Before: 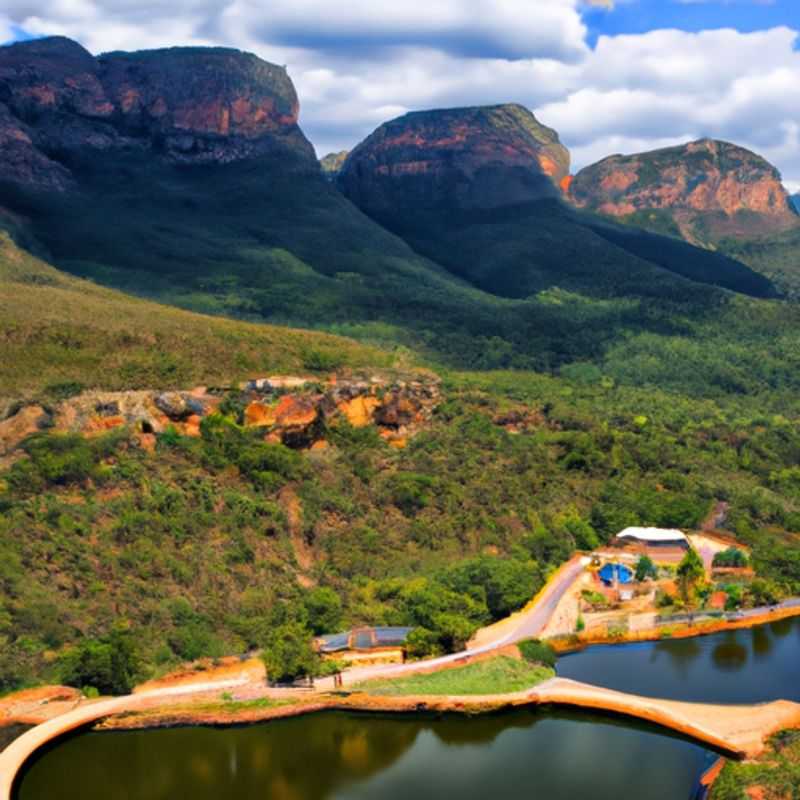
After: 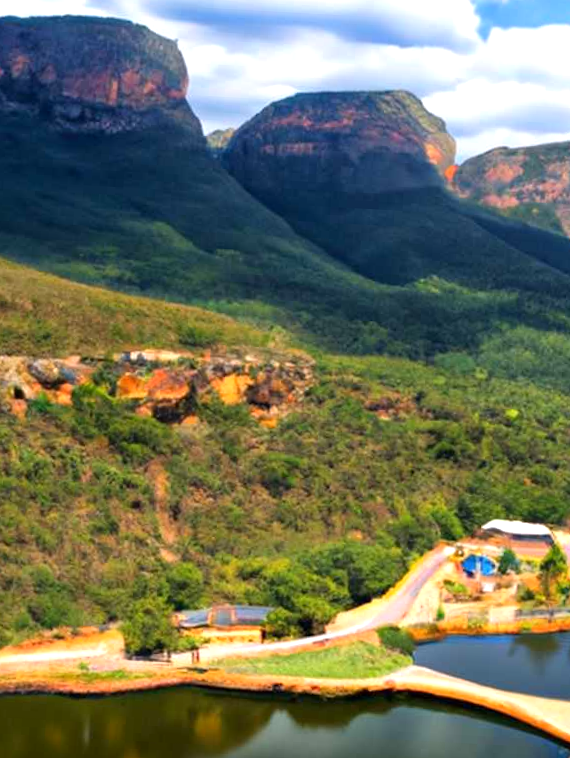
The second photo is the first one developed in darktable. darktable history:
shadows and highlights: shadows -70.29, highlights 33.62, soften with gaussian
crop and rotate: angle -3.17°, left 14.126%, top 0.039%, right 10.735%, bottom 0.038%
exposure: exposure 0.506 EV, compensate highlight preservation false
